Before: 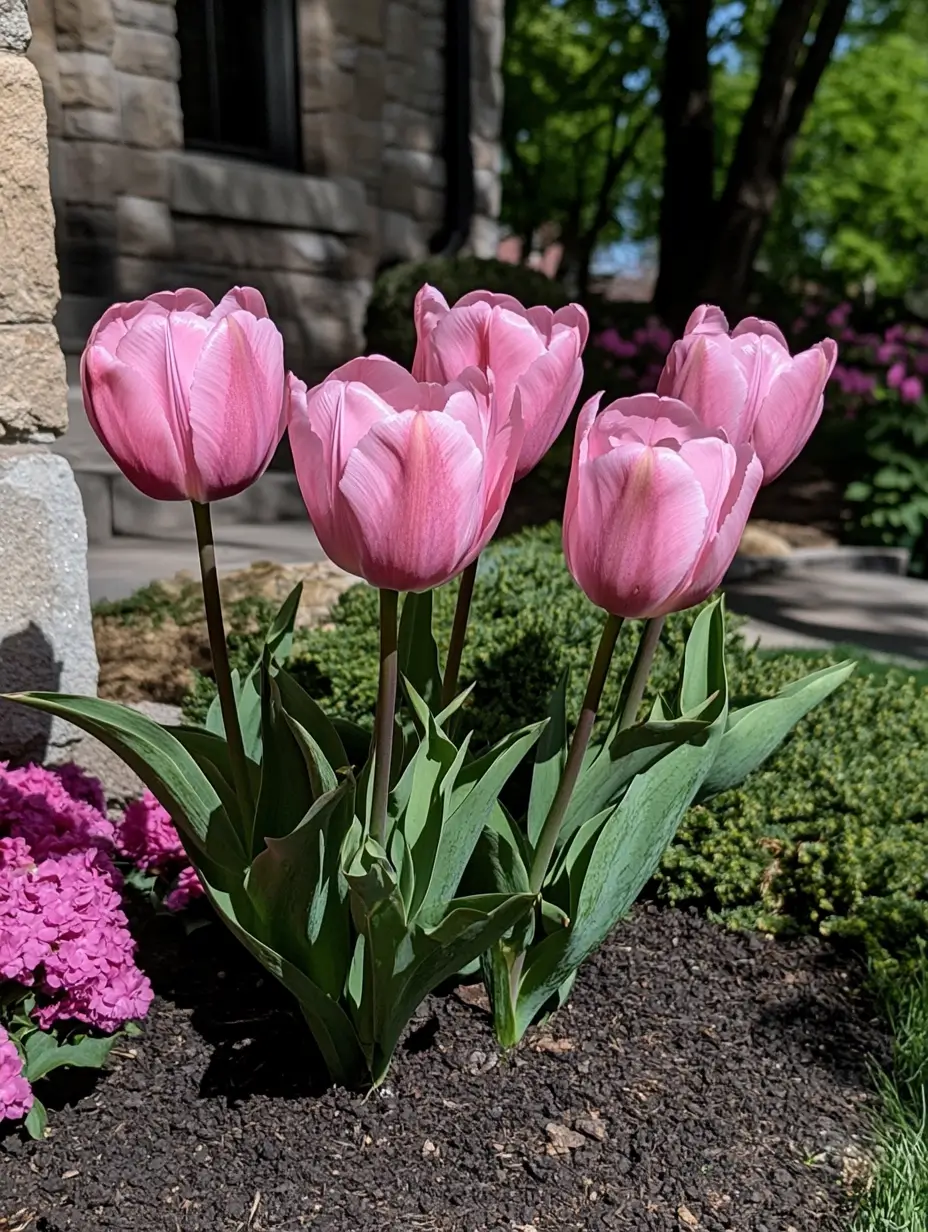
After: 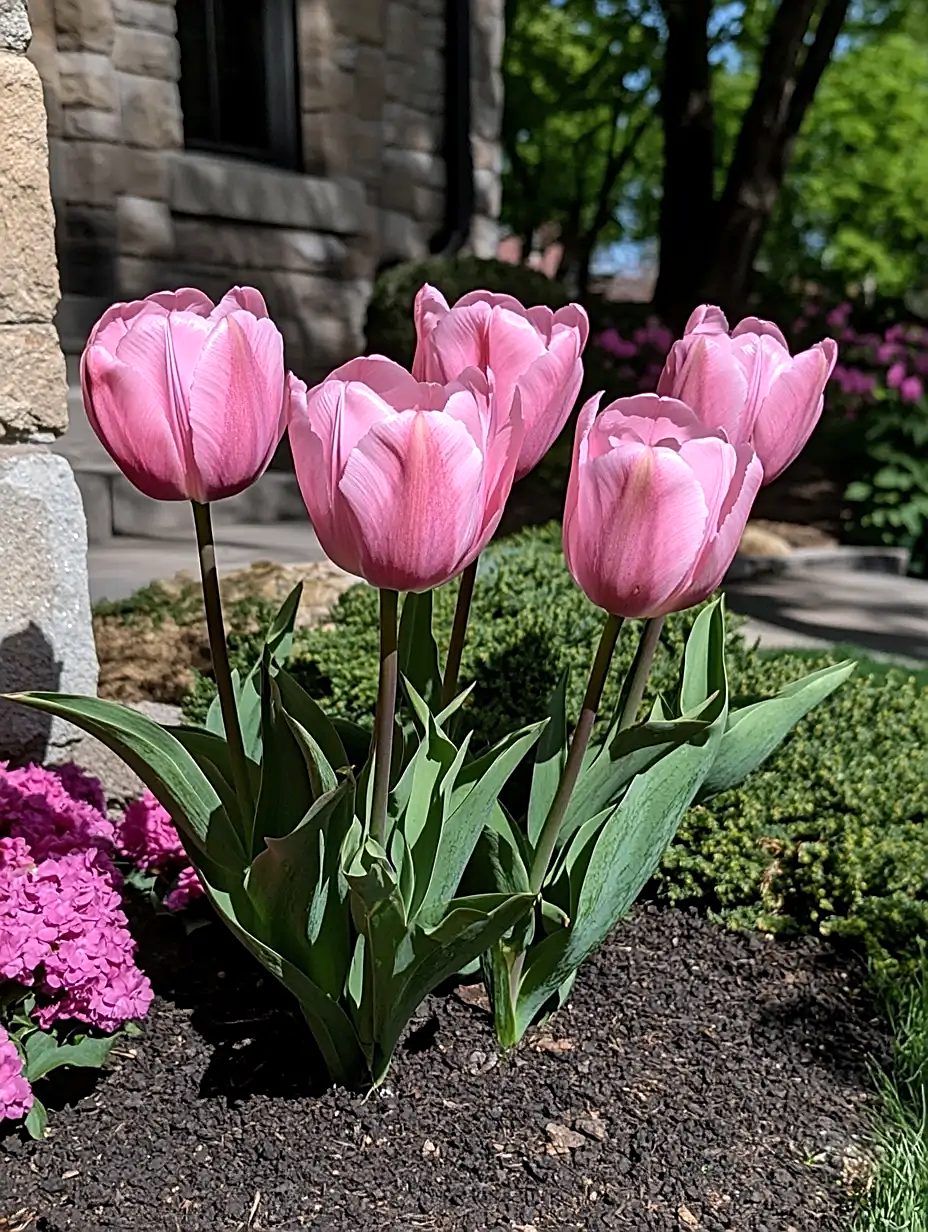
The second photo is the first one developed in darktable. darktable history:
exposure: exposure 0.209 EV, compensate highlight preservation false
sharpen: on, module defaults
